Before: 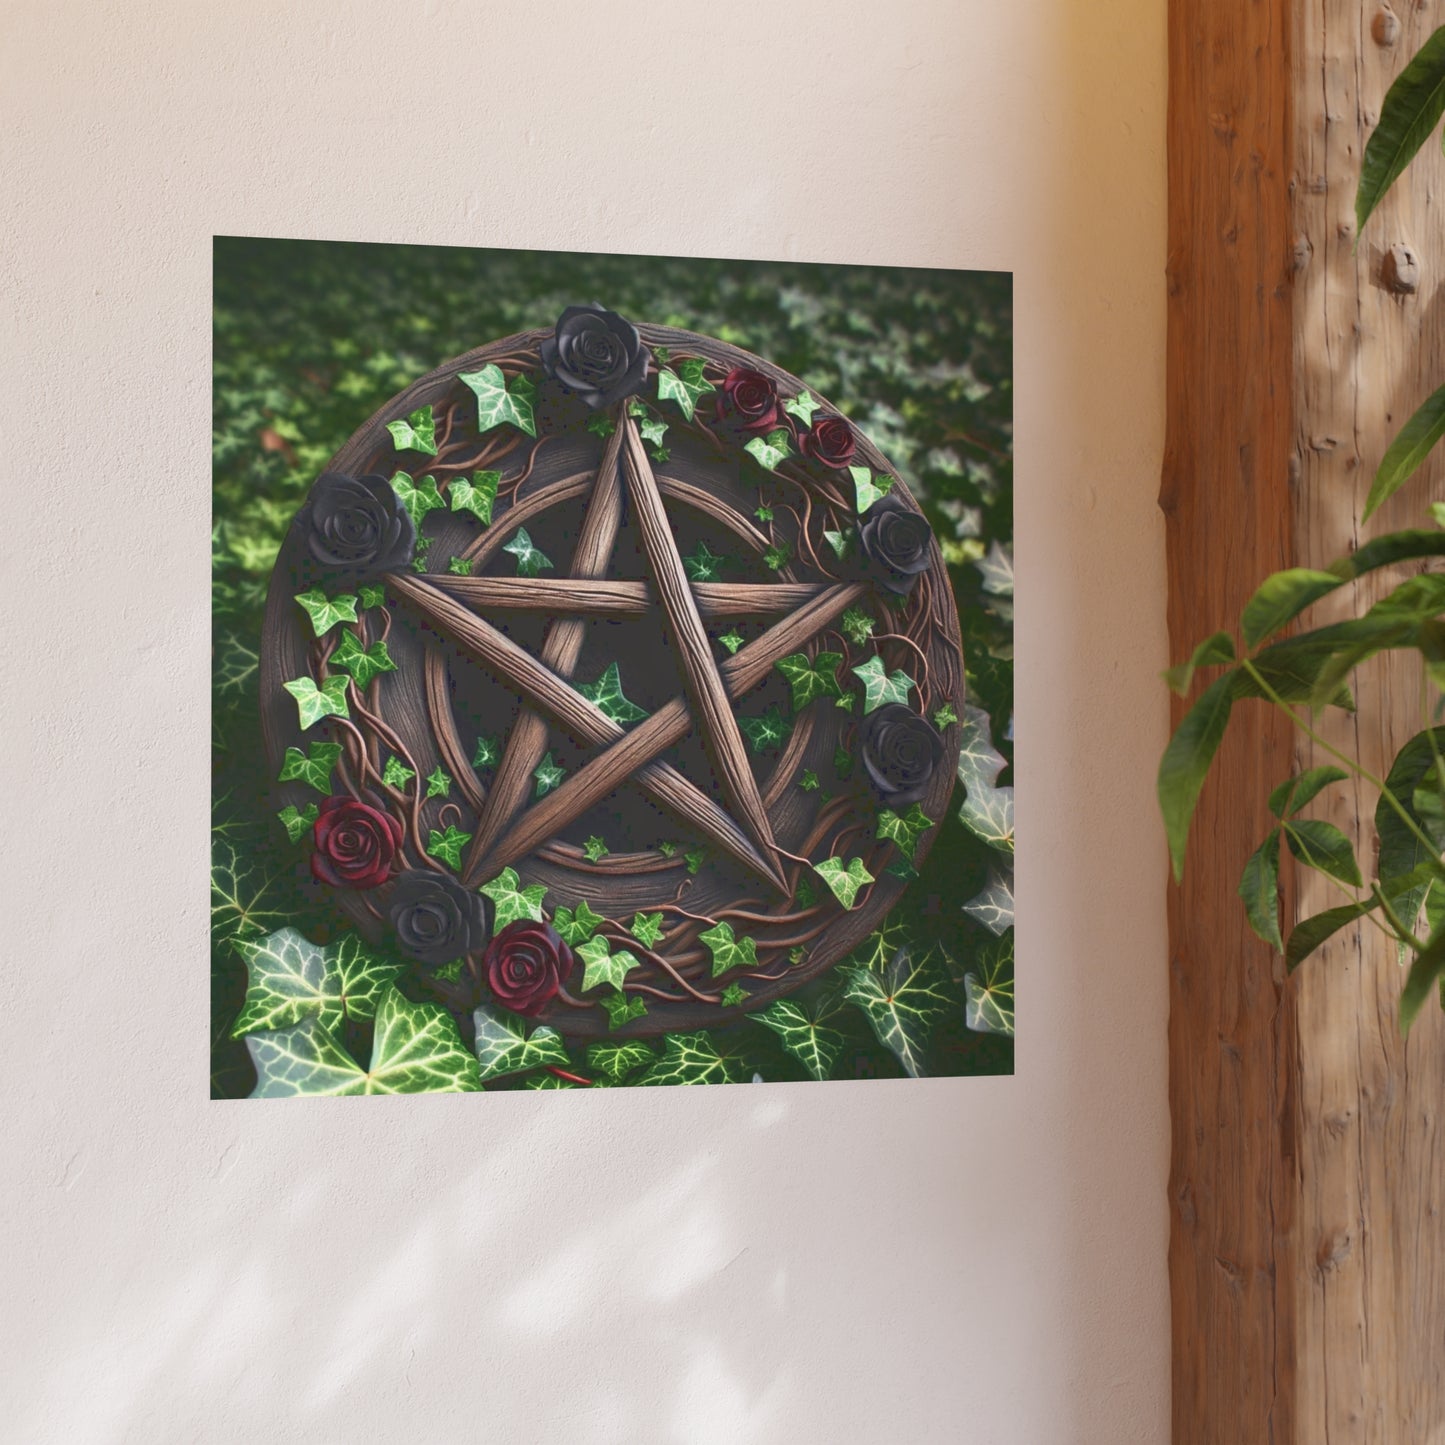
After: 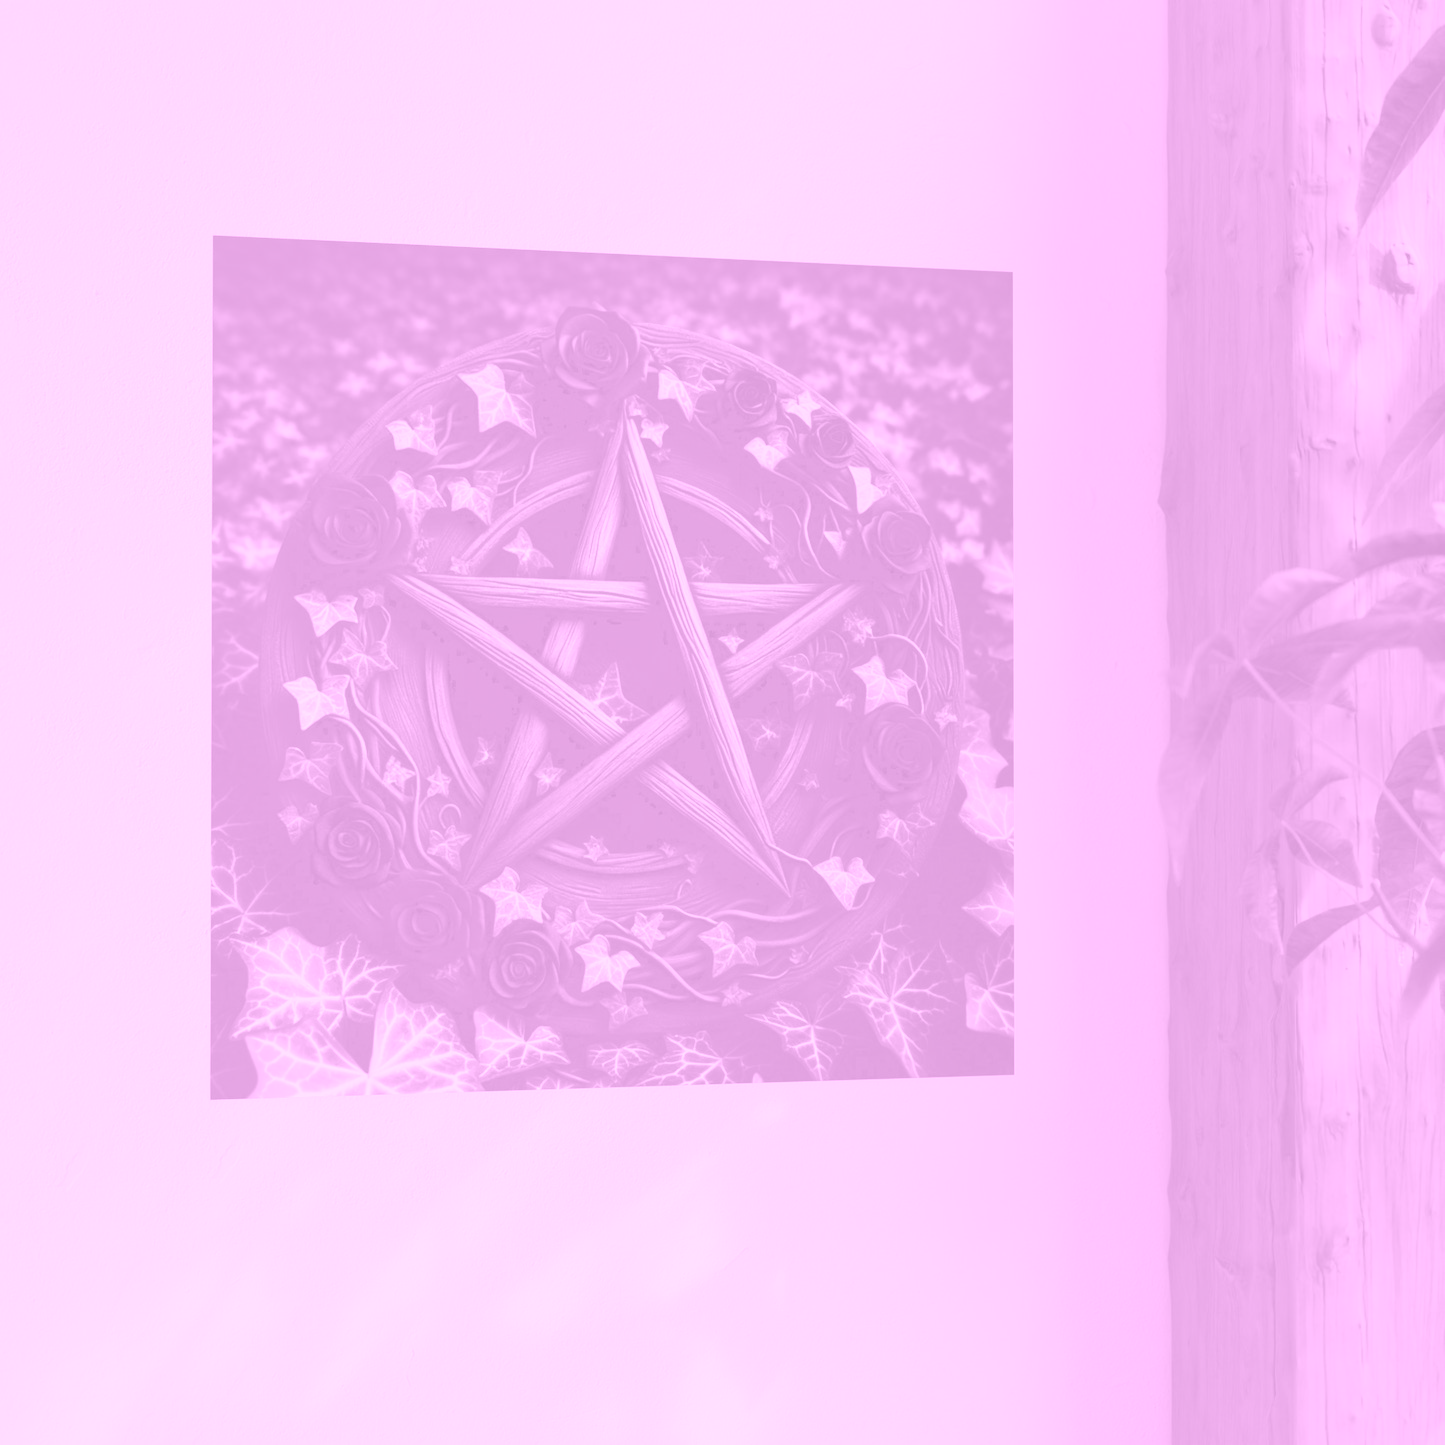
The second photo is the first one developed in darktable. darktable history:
color balance rgb: perceptual saturation grading › global saturation 35%, perceptual saturation grading › highlights -25%, perceptual saturation grading › shadows 50%
colorize: hue 331.2°, saturation 75%, source mix 30.28%, lightness 70.52%, version 1
